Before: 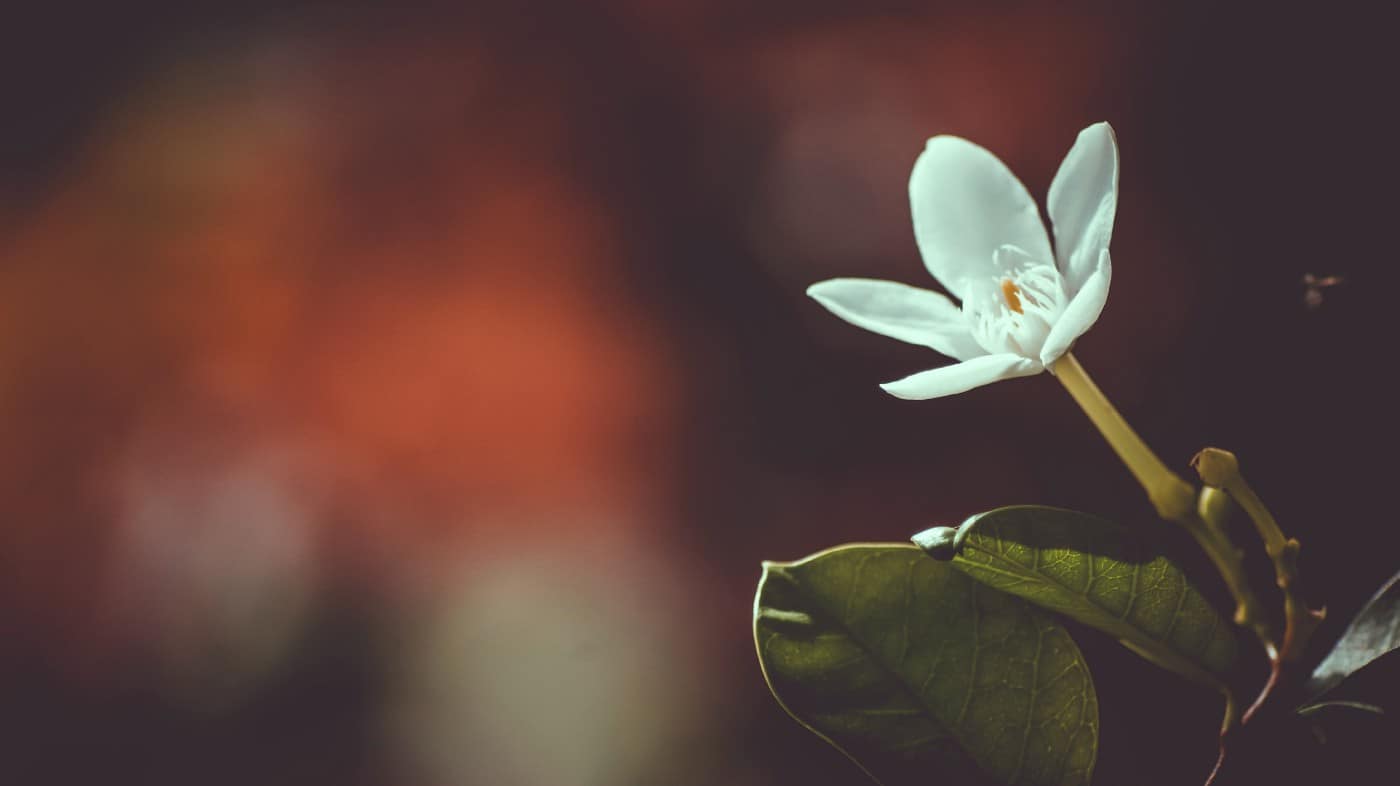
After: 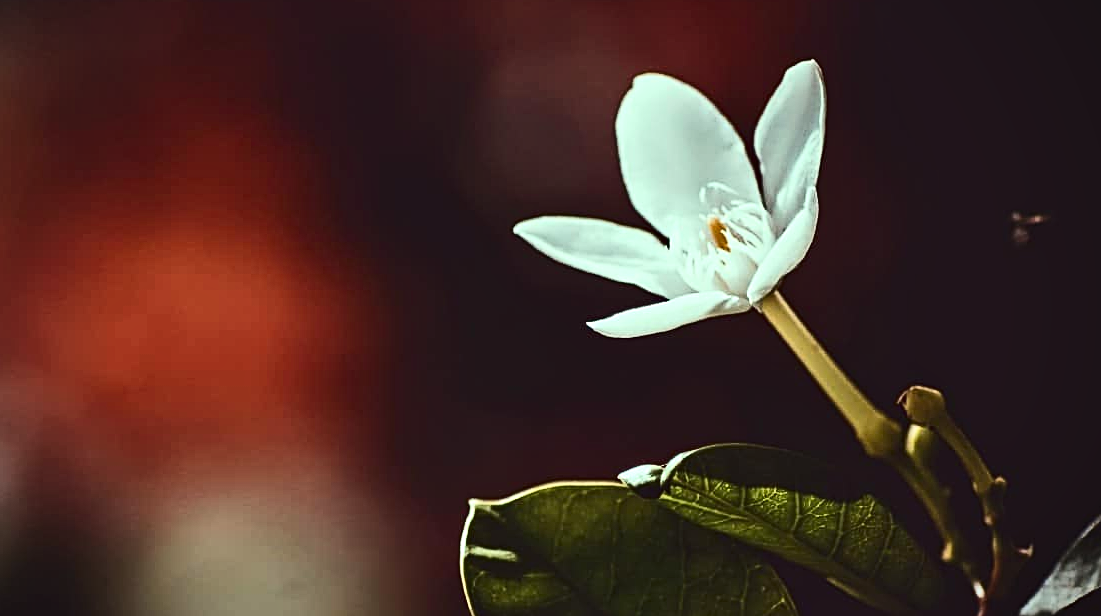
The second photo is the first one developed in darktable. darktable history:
crop and rotate: left 20.977%, top 7.971%, right 0.335%, bottom 13.616%
vignetting: fall-off radius 61.14%
contrast equalizer: octaves 7, y [[0.5, 0.542, 0.583, 0.625, 0.667, 0.708], [0.5 ×6], [0.5 ×6], [0 ×6], [0 ×6]], mix 0.305
tone equalizer: edges refinement/feathering 500, mask exposure compensation -1.57 EV, preserve details no
sharpen: radius 2.535, amount 0.626
shadows and highlights: shadows 25.58, highlights -48.29, soften with gaussian
contrast brightness saturation: contrast 0.302, brightness -0.07, saturation 0.17
